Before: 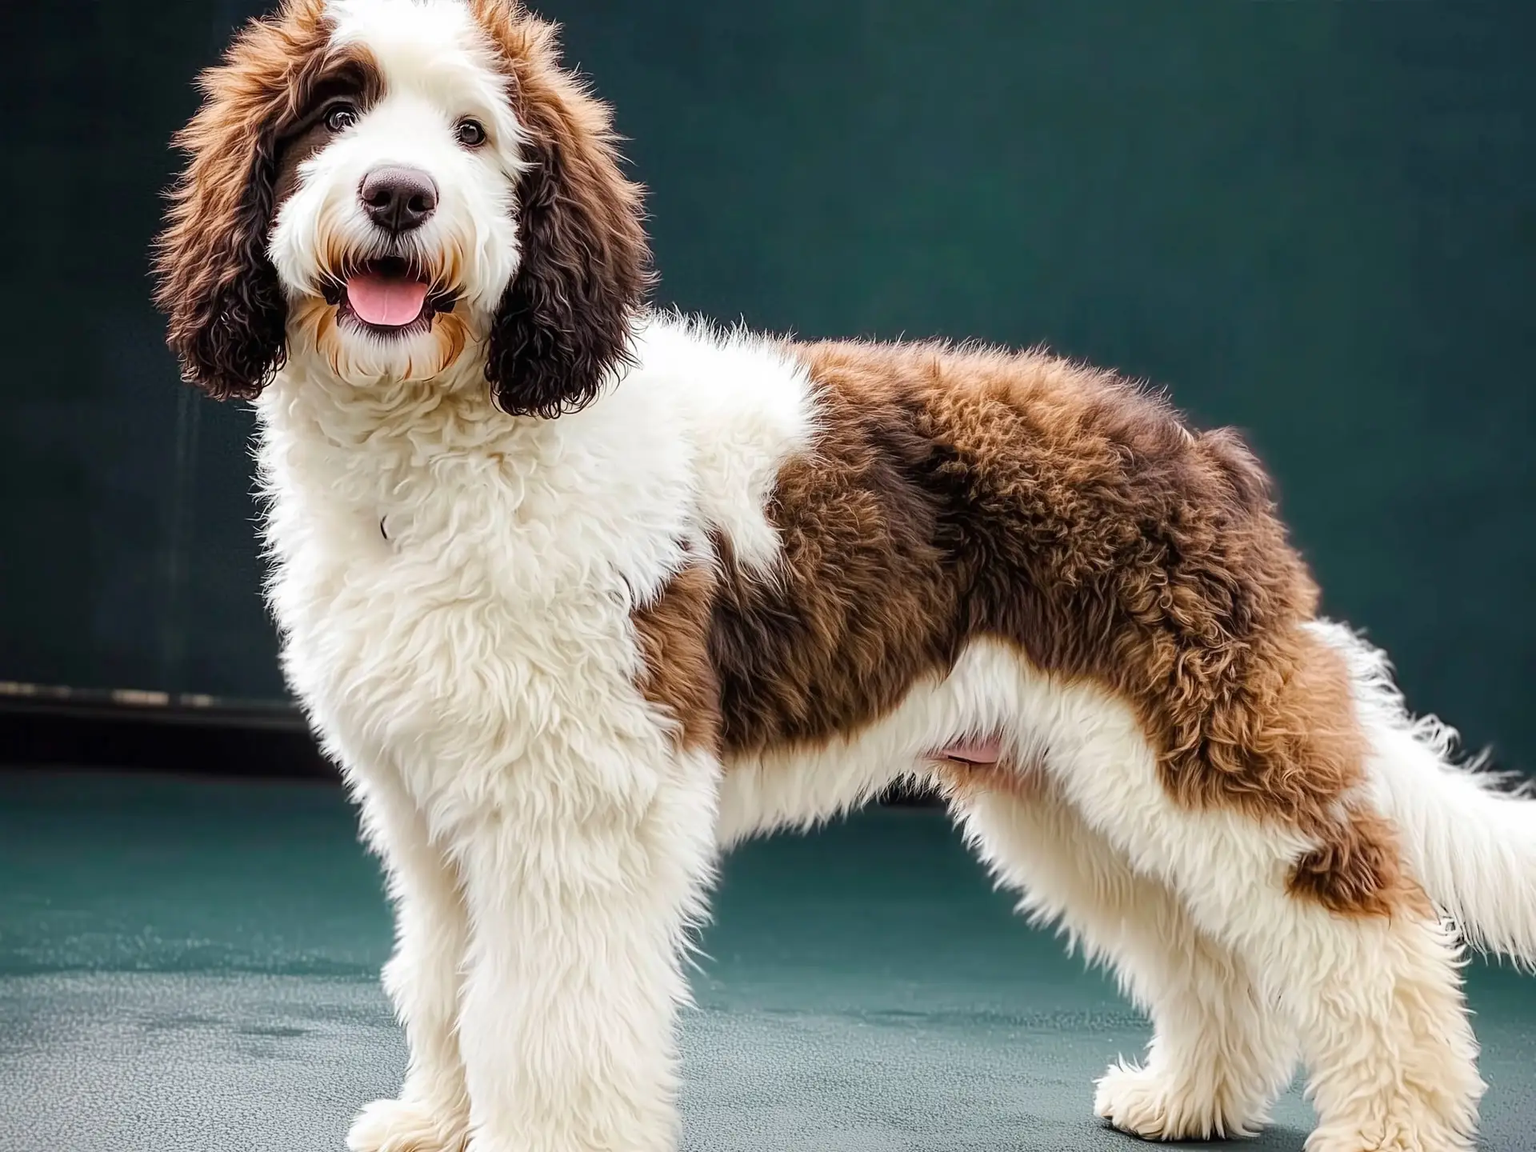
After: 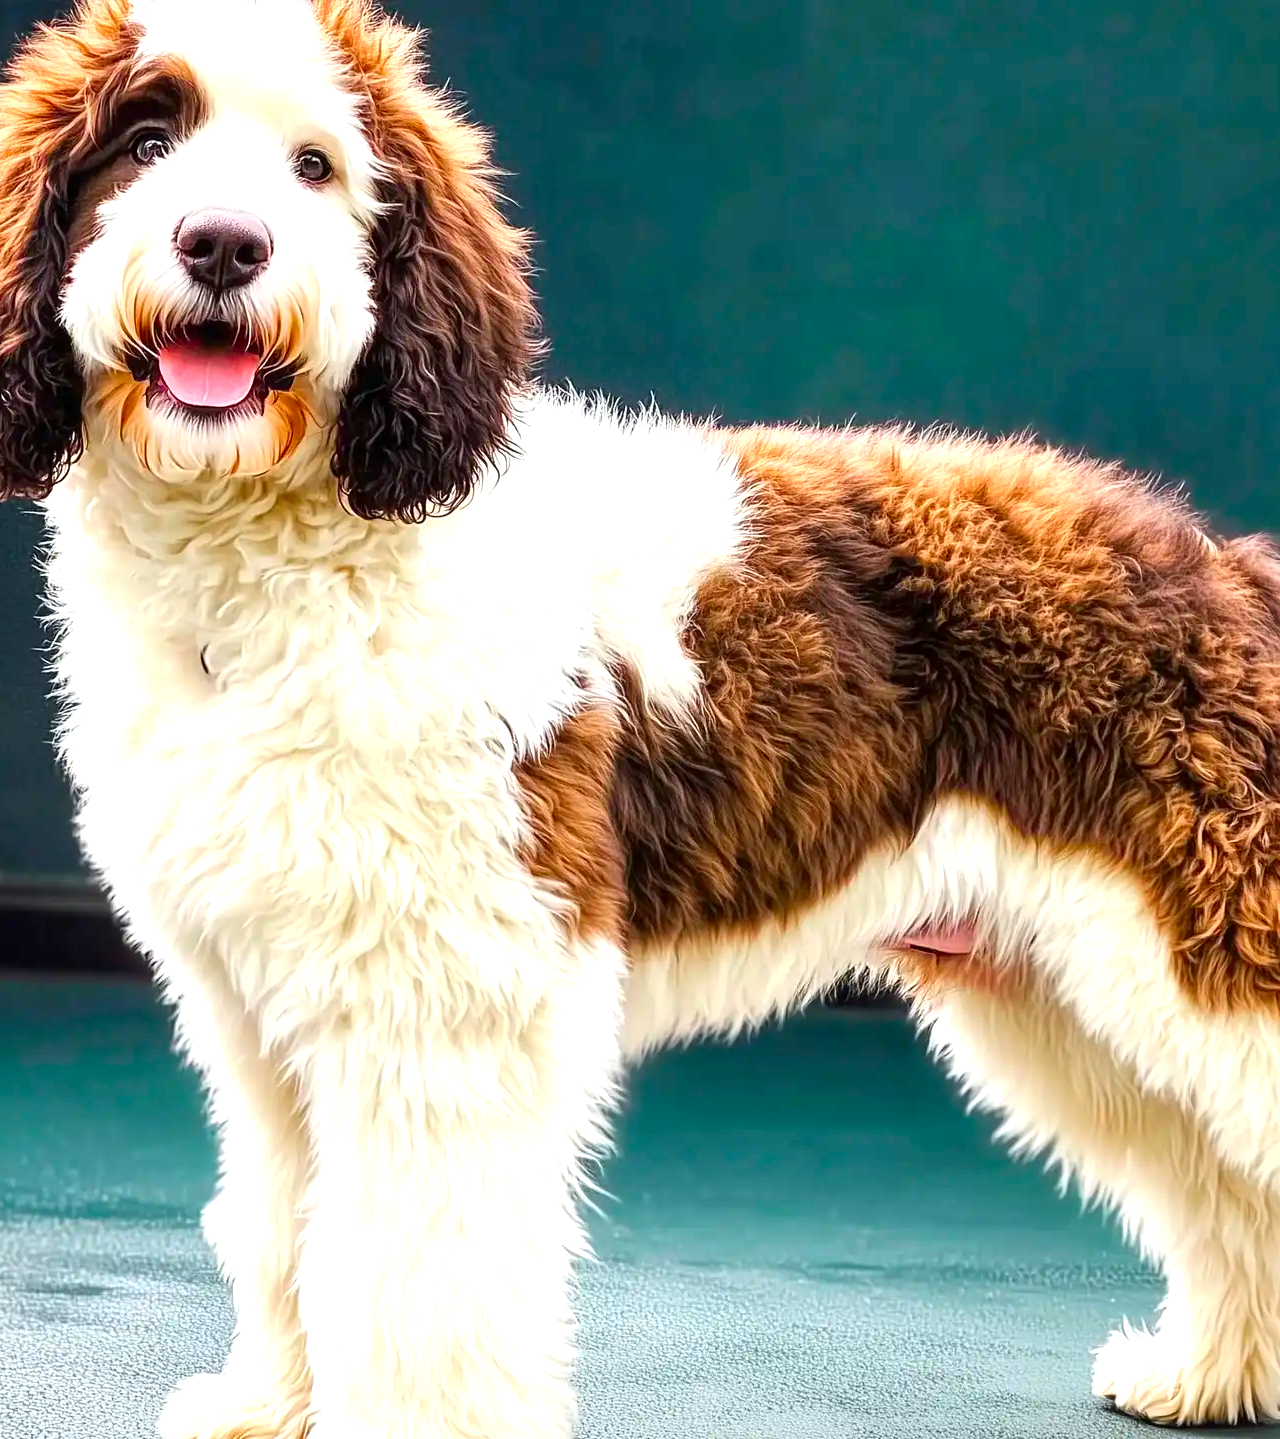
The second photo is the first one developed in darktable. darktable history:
exposure: black level correction 0, exposure 0.688 EV, compensate highlight preservation false
local contrast: mode bilateral grid, contrast 19, coarseness 51, detail 119%, midtone range 0.2
crop and rotate: left 14.349%, right 18.971%
contrast brightness saturation: saturation 0.507
